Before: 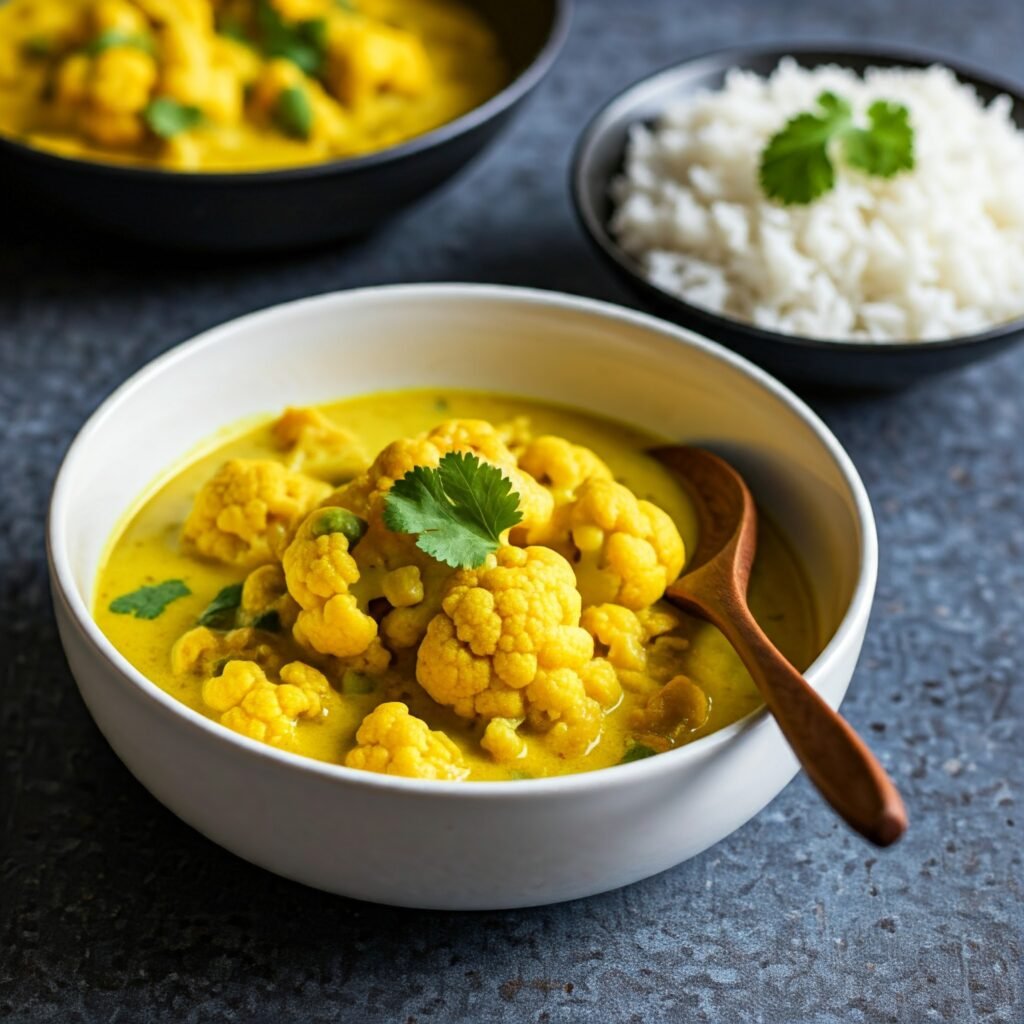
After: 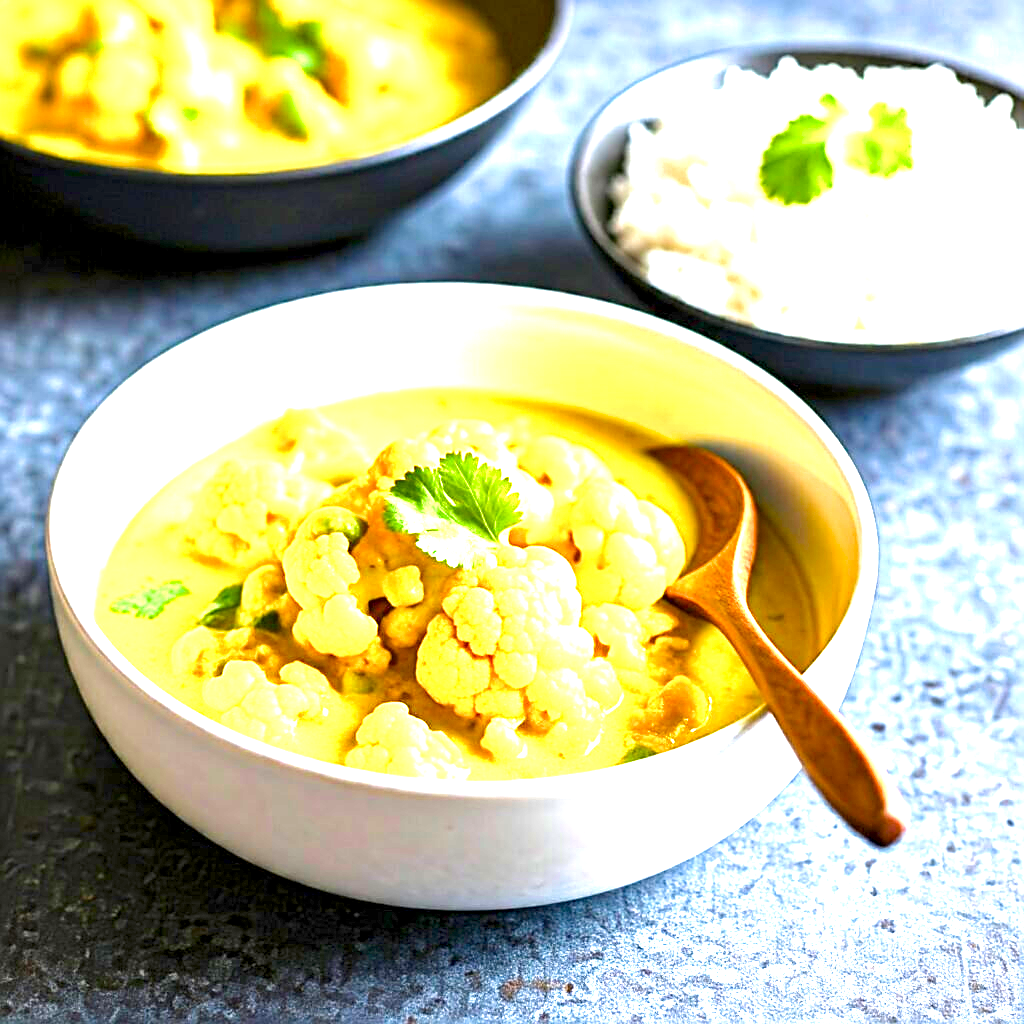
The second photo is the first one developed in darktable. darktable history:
velvia: strength 32%, mid-tones bias 0.2
exposure: black level correction 0.001, exposure 2.607 EV, compensate exposure bias true, compensate highlight preservation false
sharpen: on, module defaults
